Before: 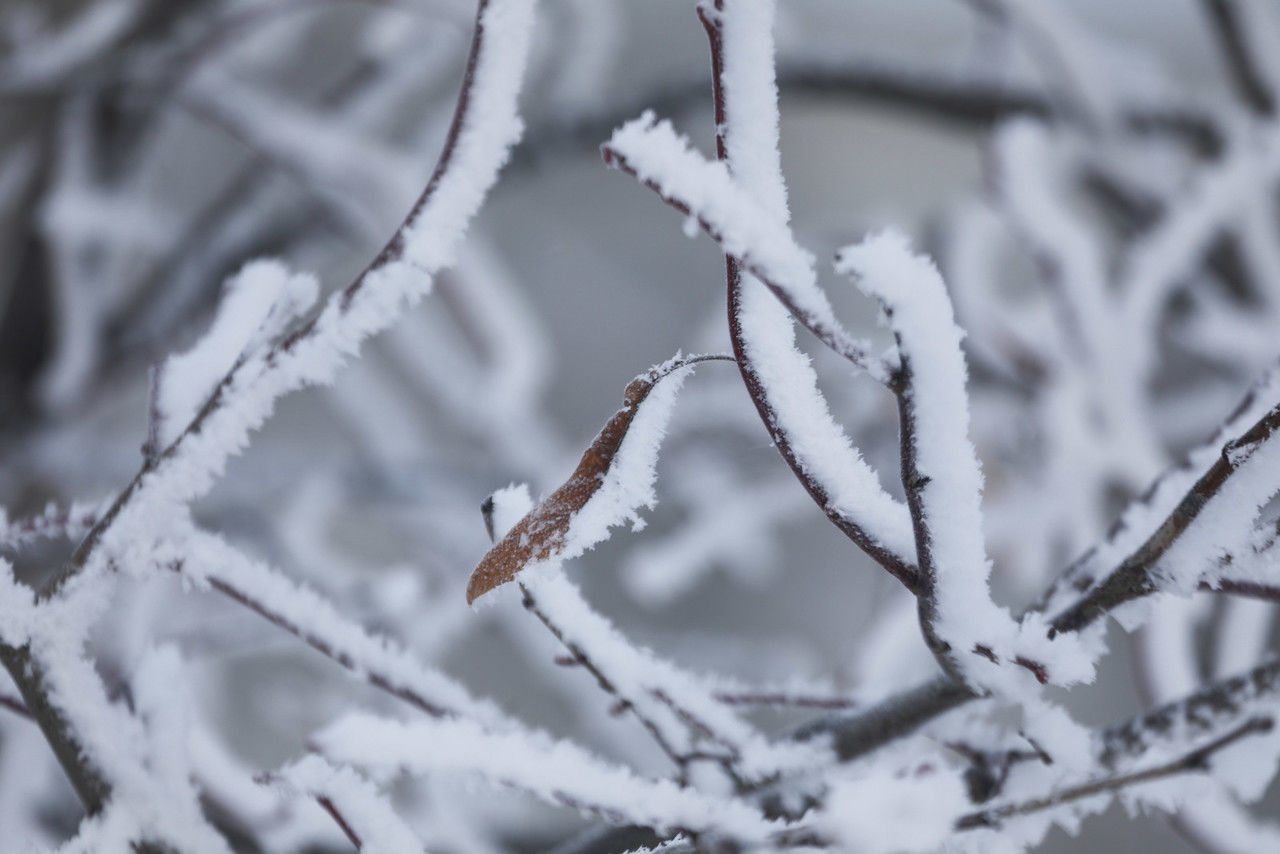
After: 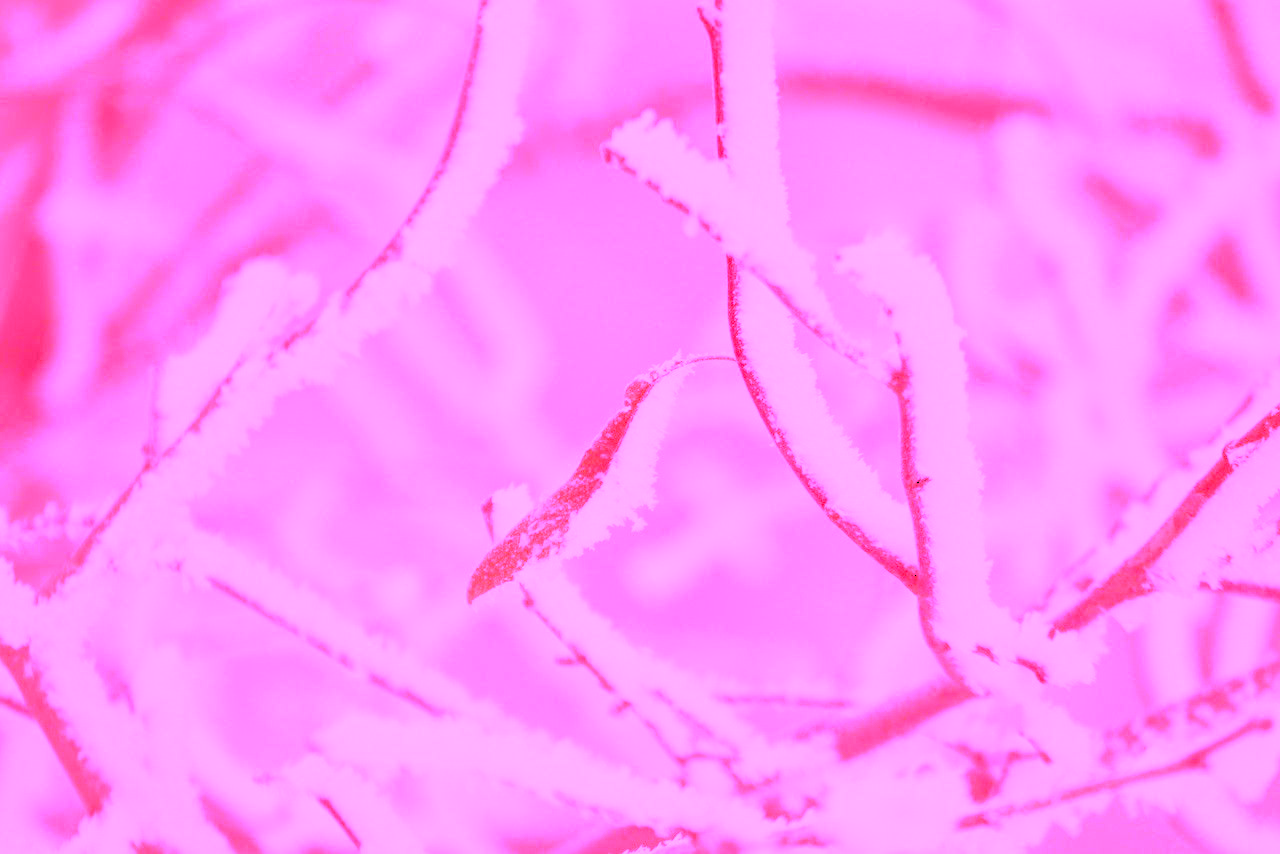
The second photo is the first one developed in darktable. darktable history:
white balance: red 4.26, blue 1.802
levels: levels [0.036, 0.364, 0.827]
rgb levels: levels [[0.027, 0.429, 0.996], [0, 0.5, 1], [0, 0.5, 1]]
